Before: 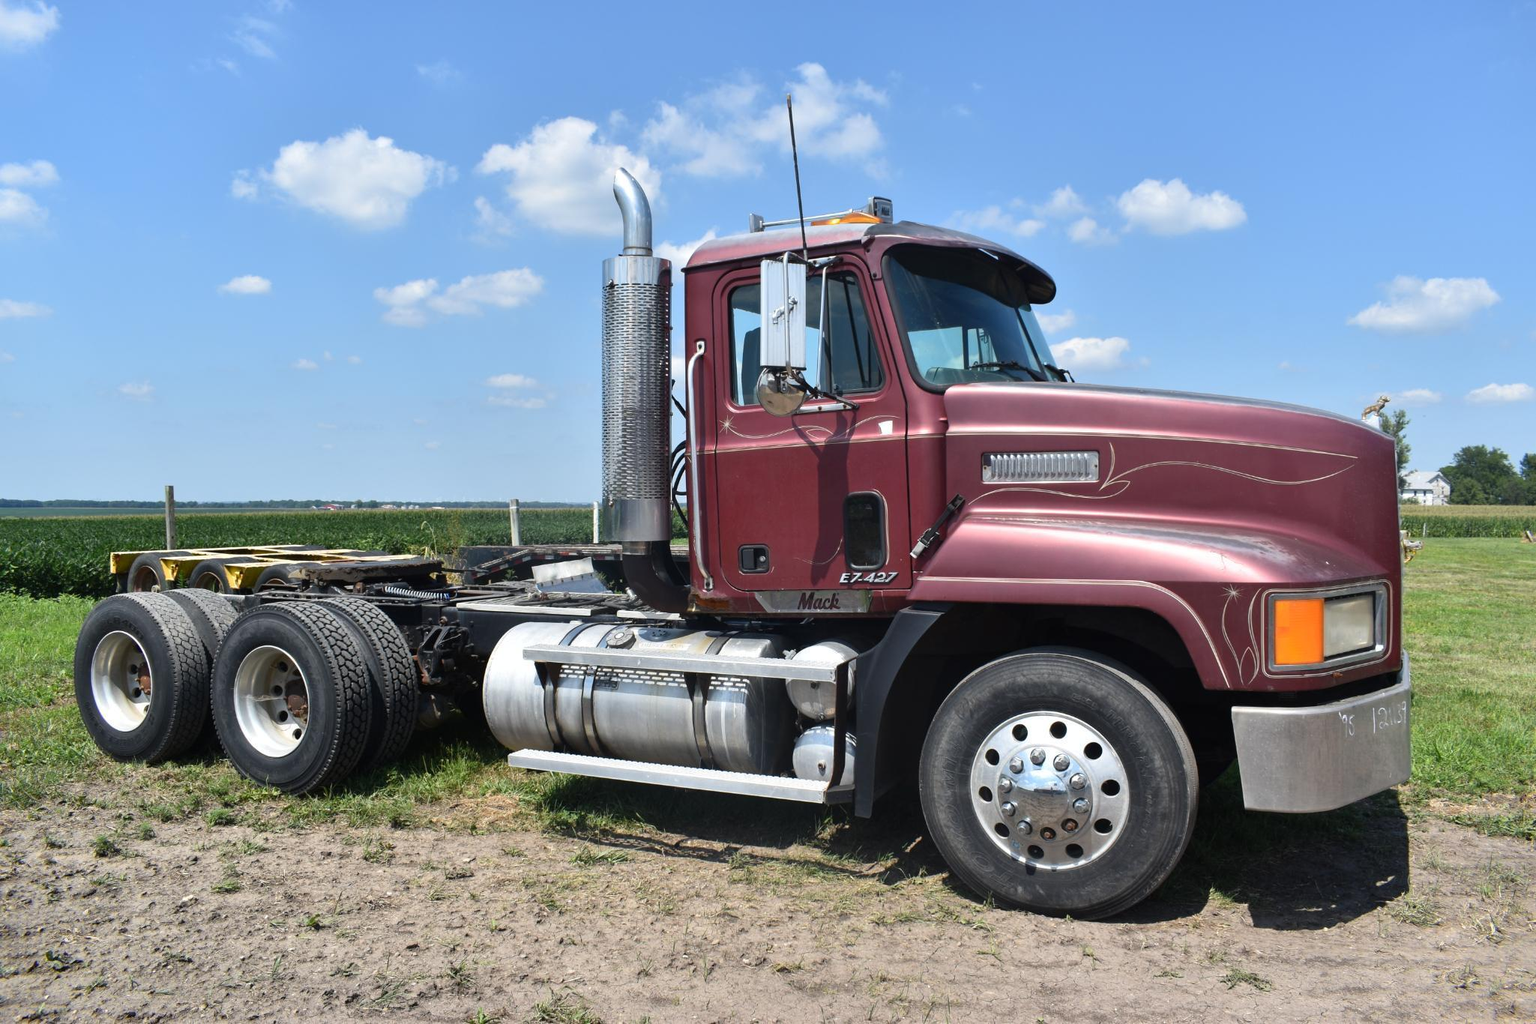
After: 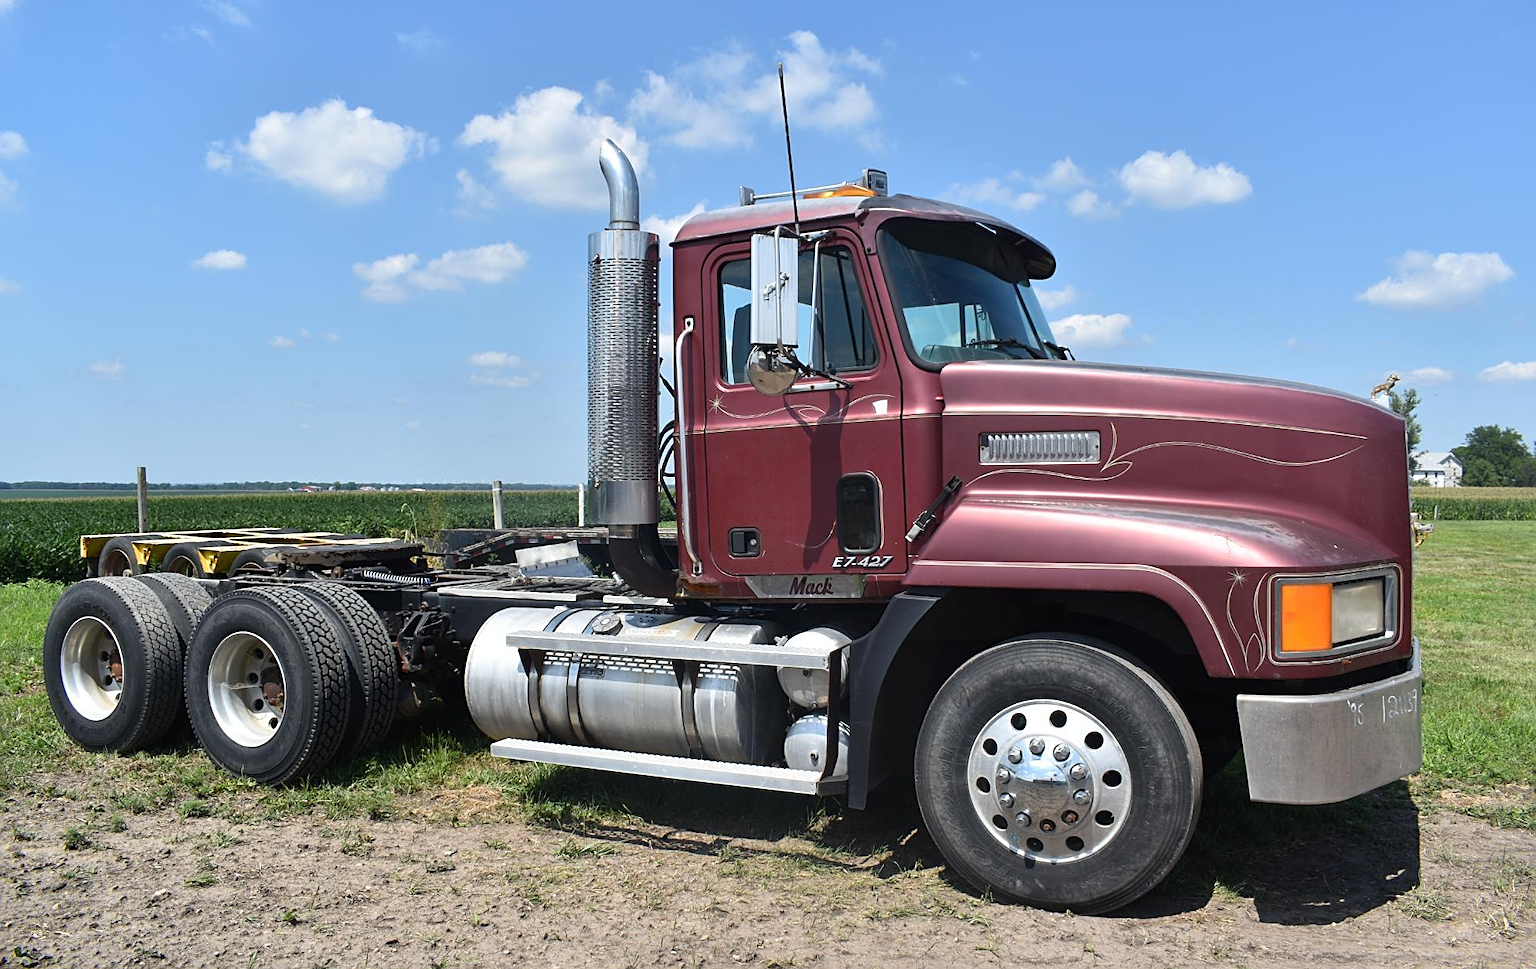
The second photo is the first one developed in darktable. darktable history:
sharpen: on, module defaults
crop: left 2.137%, top 3.254%, right 0.851%, bottom 4.931%
